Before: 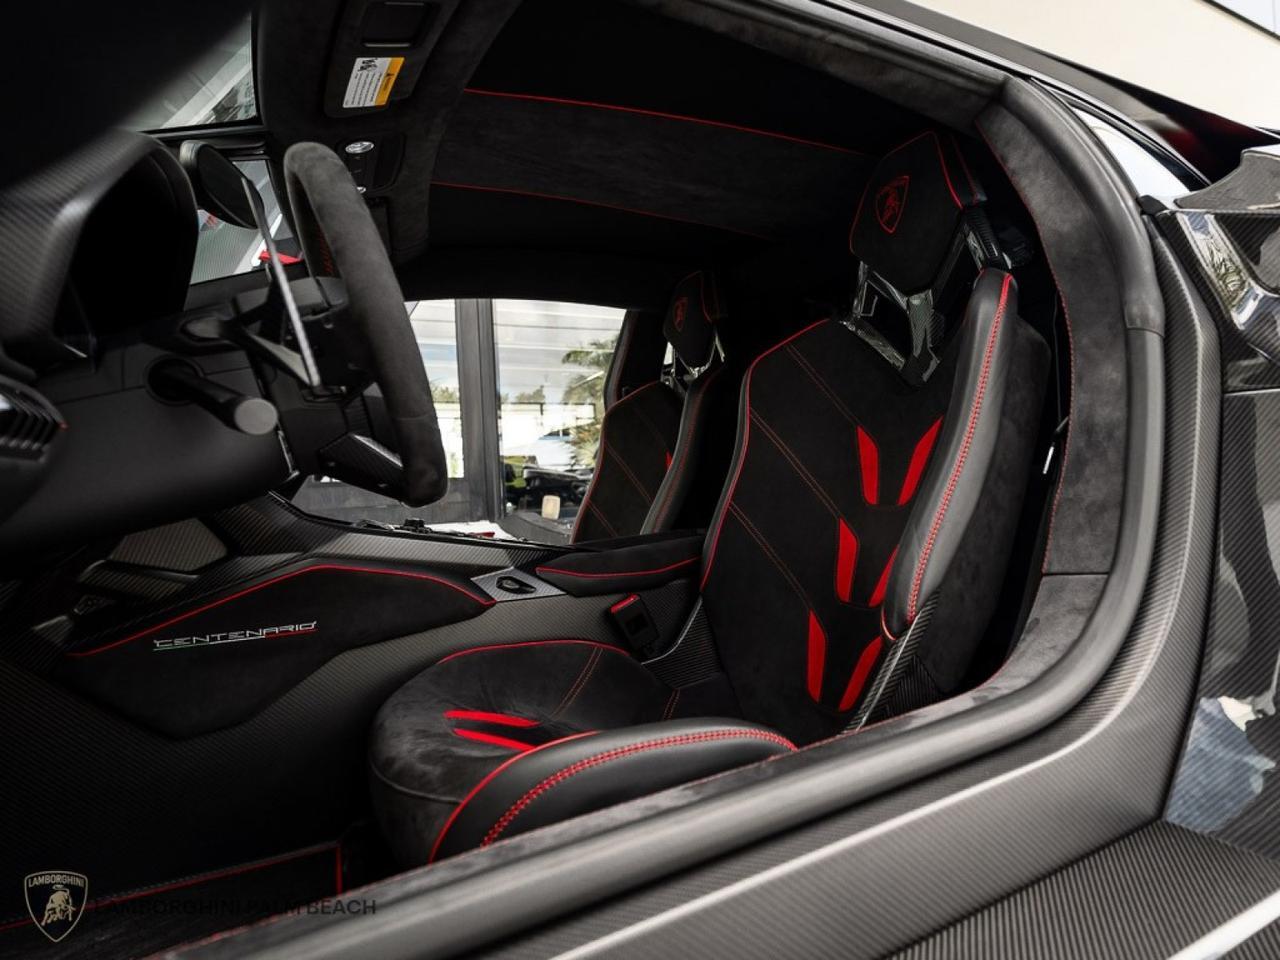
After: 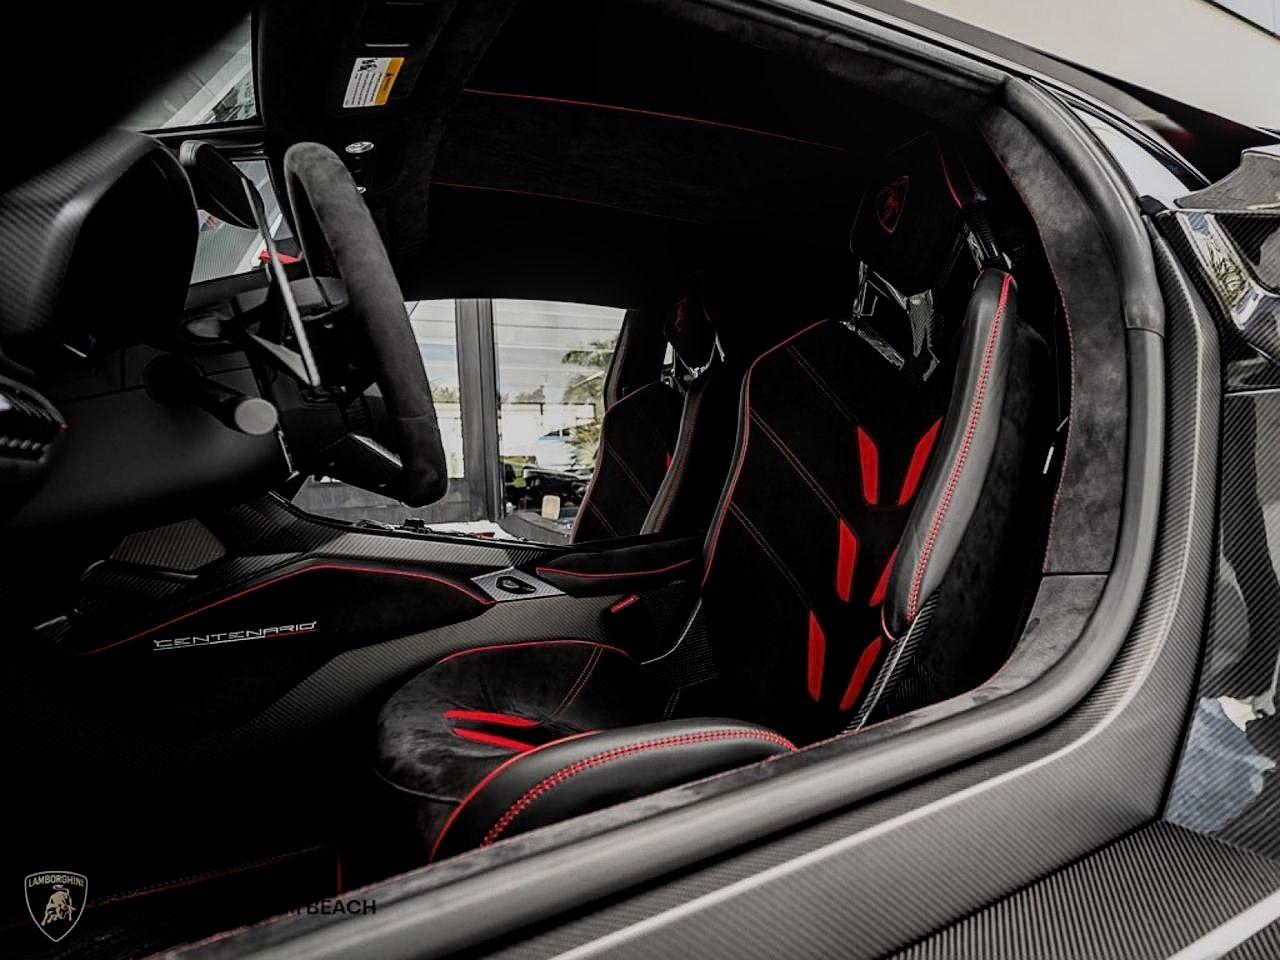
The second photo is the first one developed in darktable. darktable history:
local contrast: on, module defaults
filmic rgb: black relative exposure -7.65 EV, white relative exposure 4.56 EV, threshold 2.98 EV, hardness 3.61, enable highlight reconstruction true
sharpen: on, module defaults
color zones: curves: ch0 [(0.11, 0.396) (0.195, 0.36) (0.25, 0.5) (0.303, 0.412) (0.357, 0.544) (0.75, 0.5) (0.967, 0.328)]; ch1 [(0, 0.468) (0.112, 0.512) (0.202, 0.6) (0.25, 0.5) (0.307, 0.352) (0.357, 0.544) (0.75, 0.5) (0.963, 0.524)], mix -63.21%
